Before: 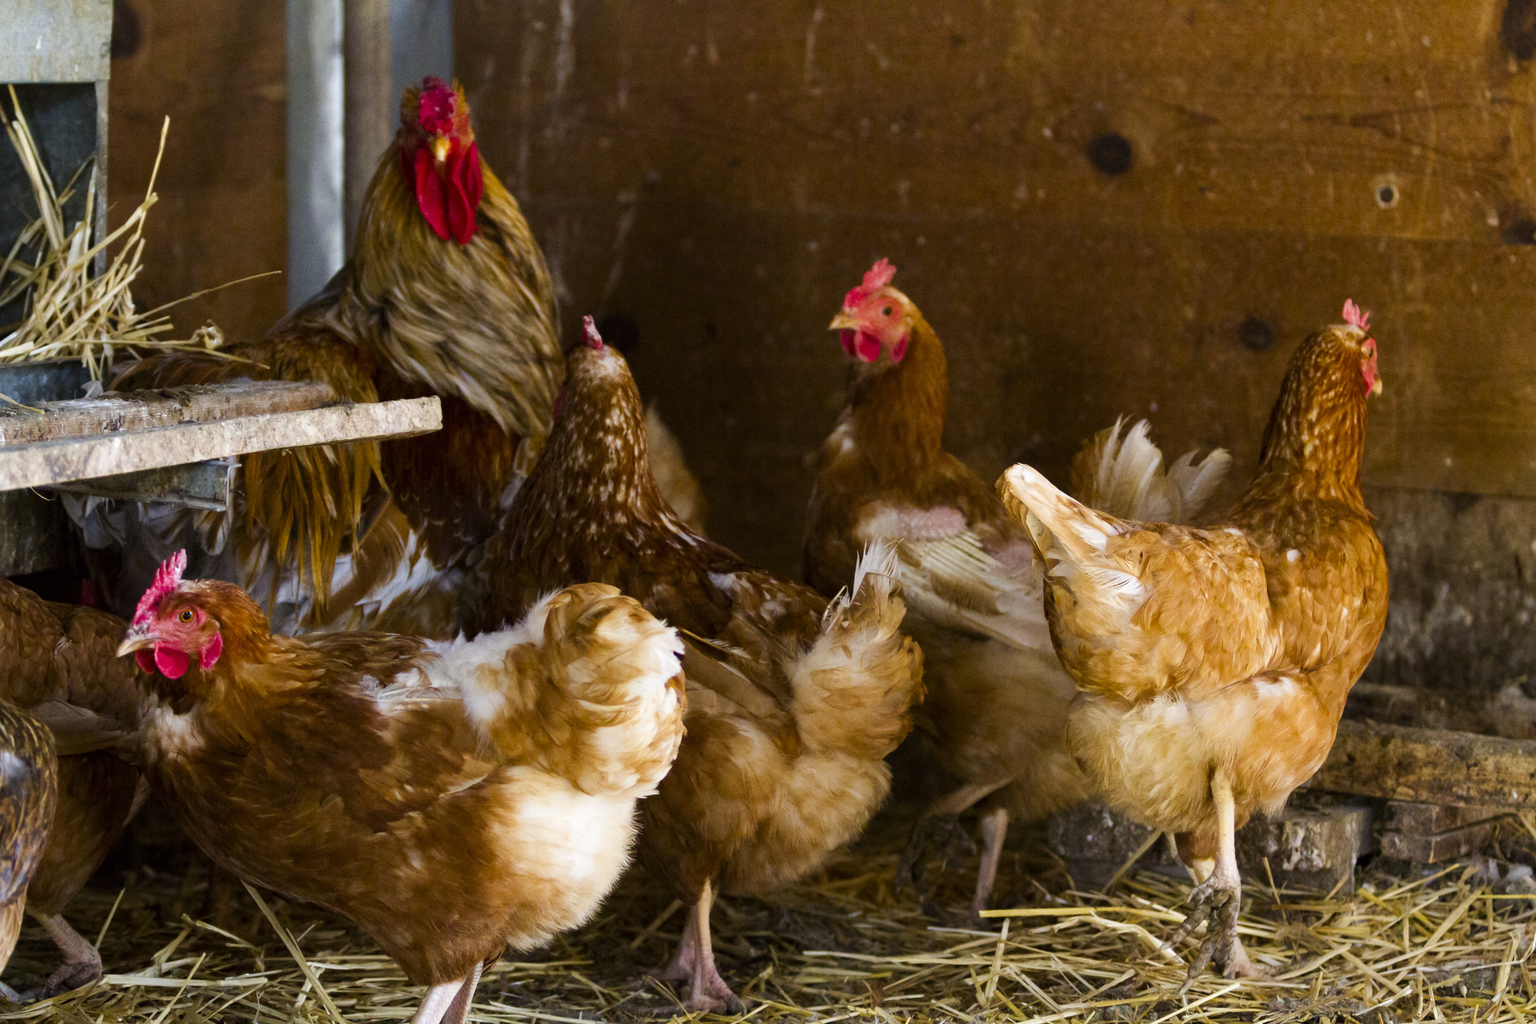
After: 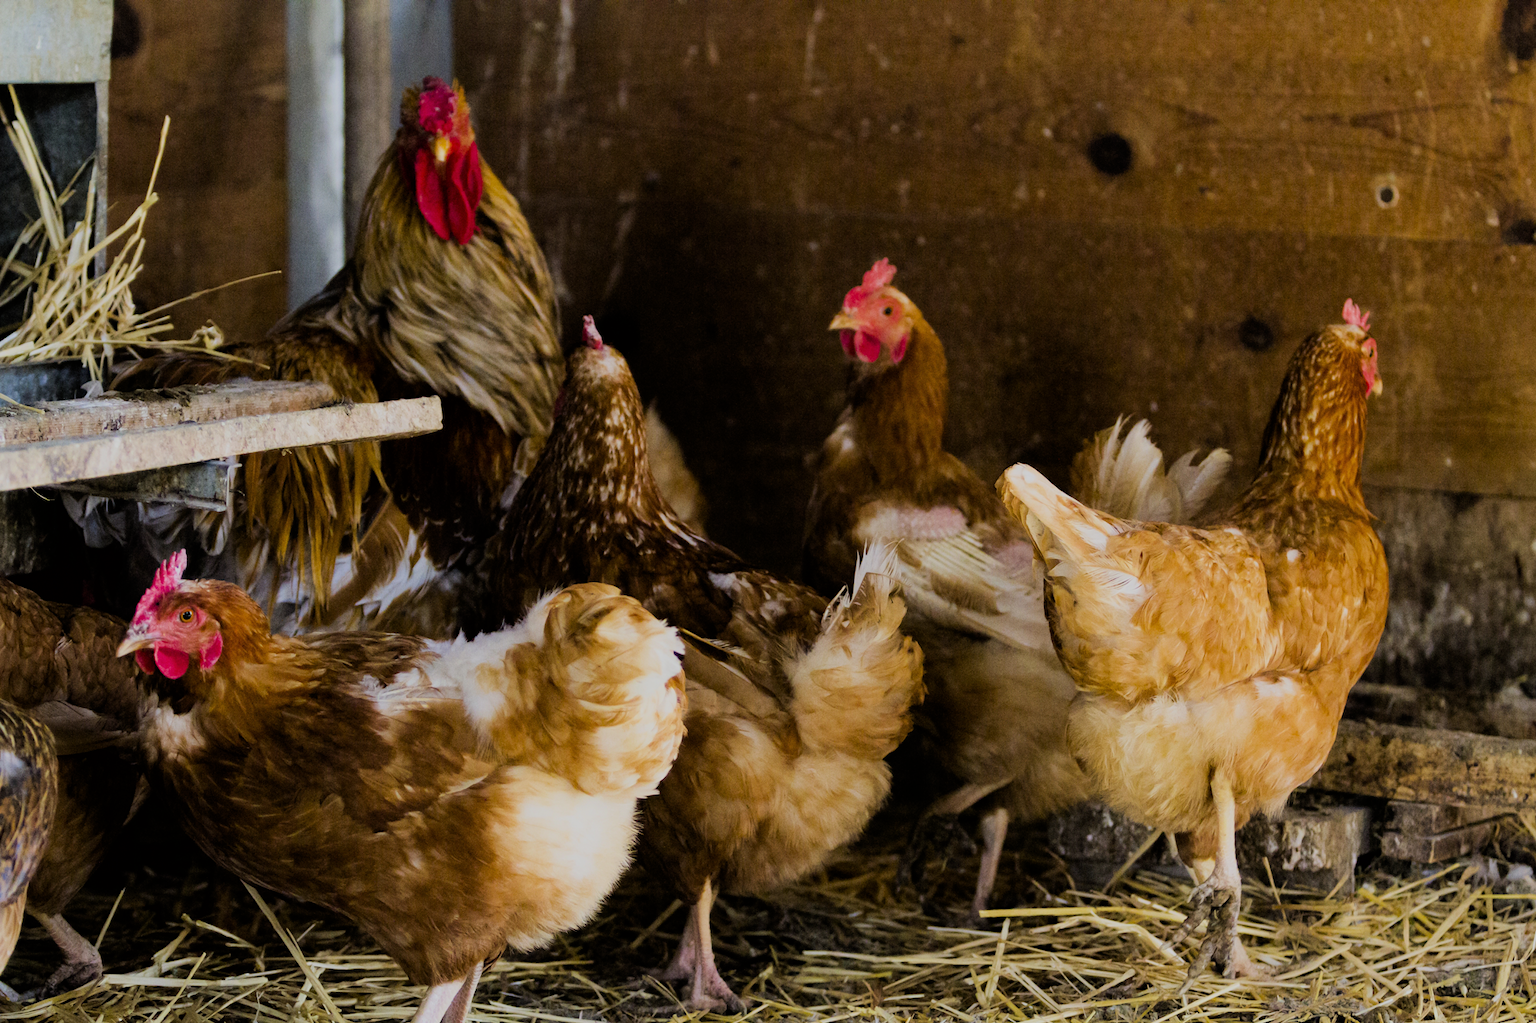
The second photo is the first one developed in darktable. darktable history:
filmic rgb: black relative exposure -6.15 EV, white relative exposure 6.96 EV, hardness 2.23, color science v6 (2022)
exposure: exposure 0.2 EV, compensate highlight preservation false
